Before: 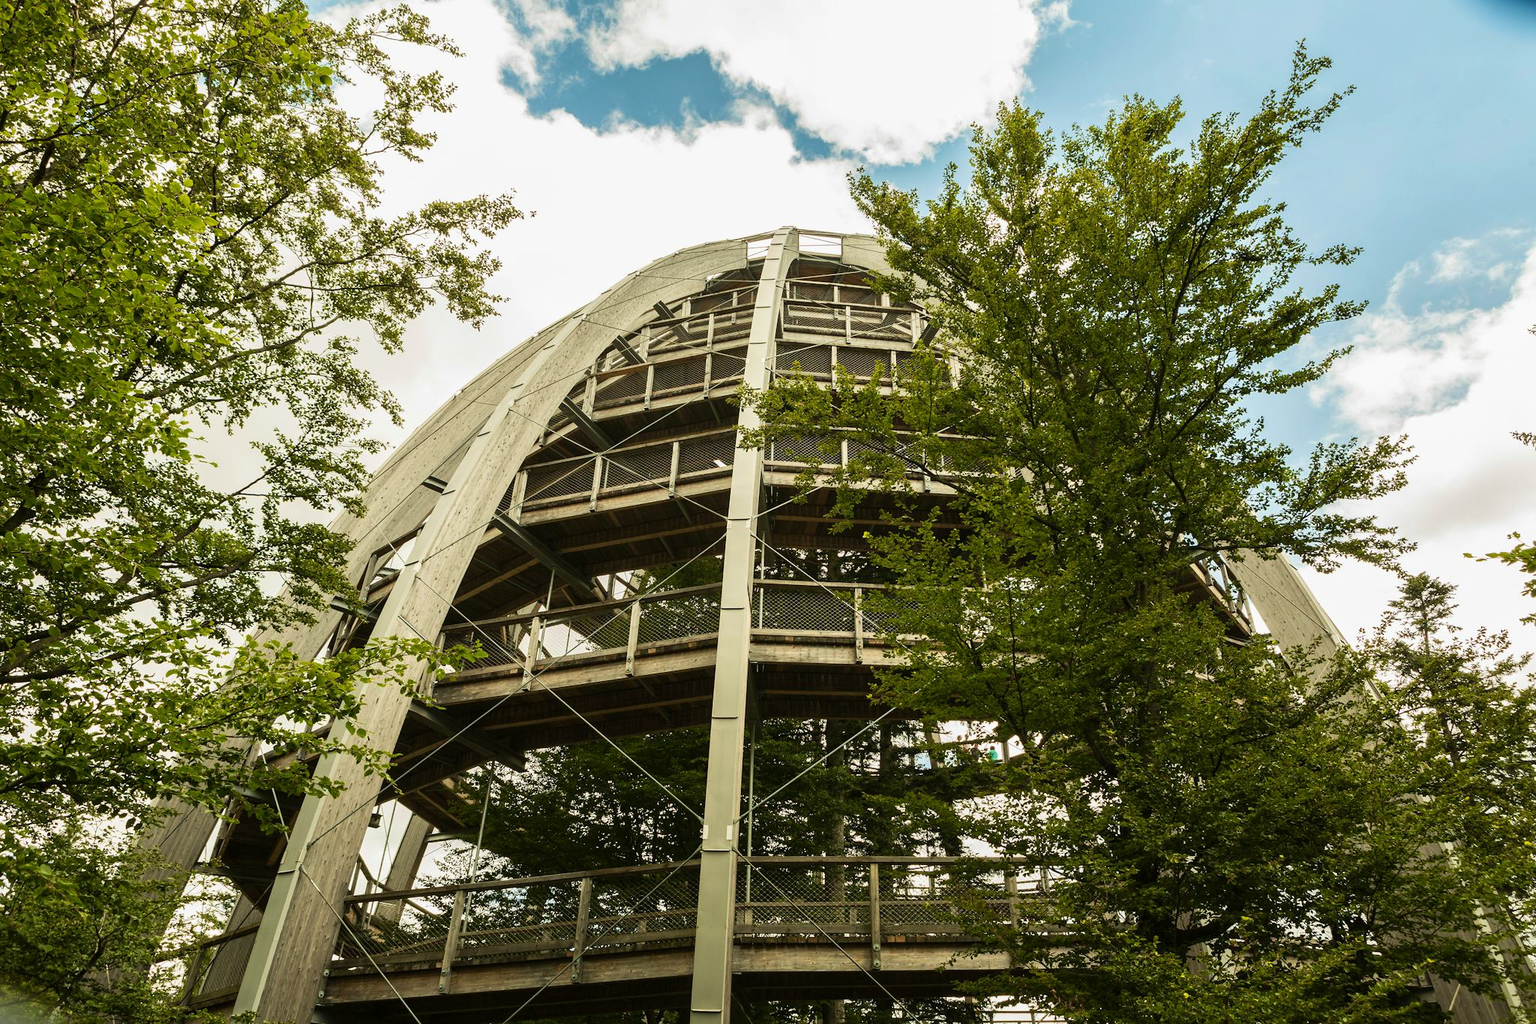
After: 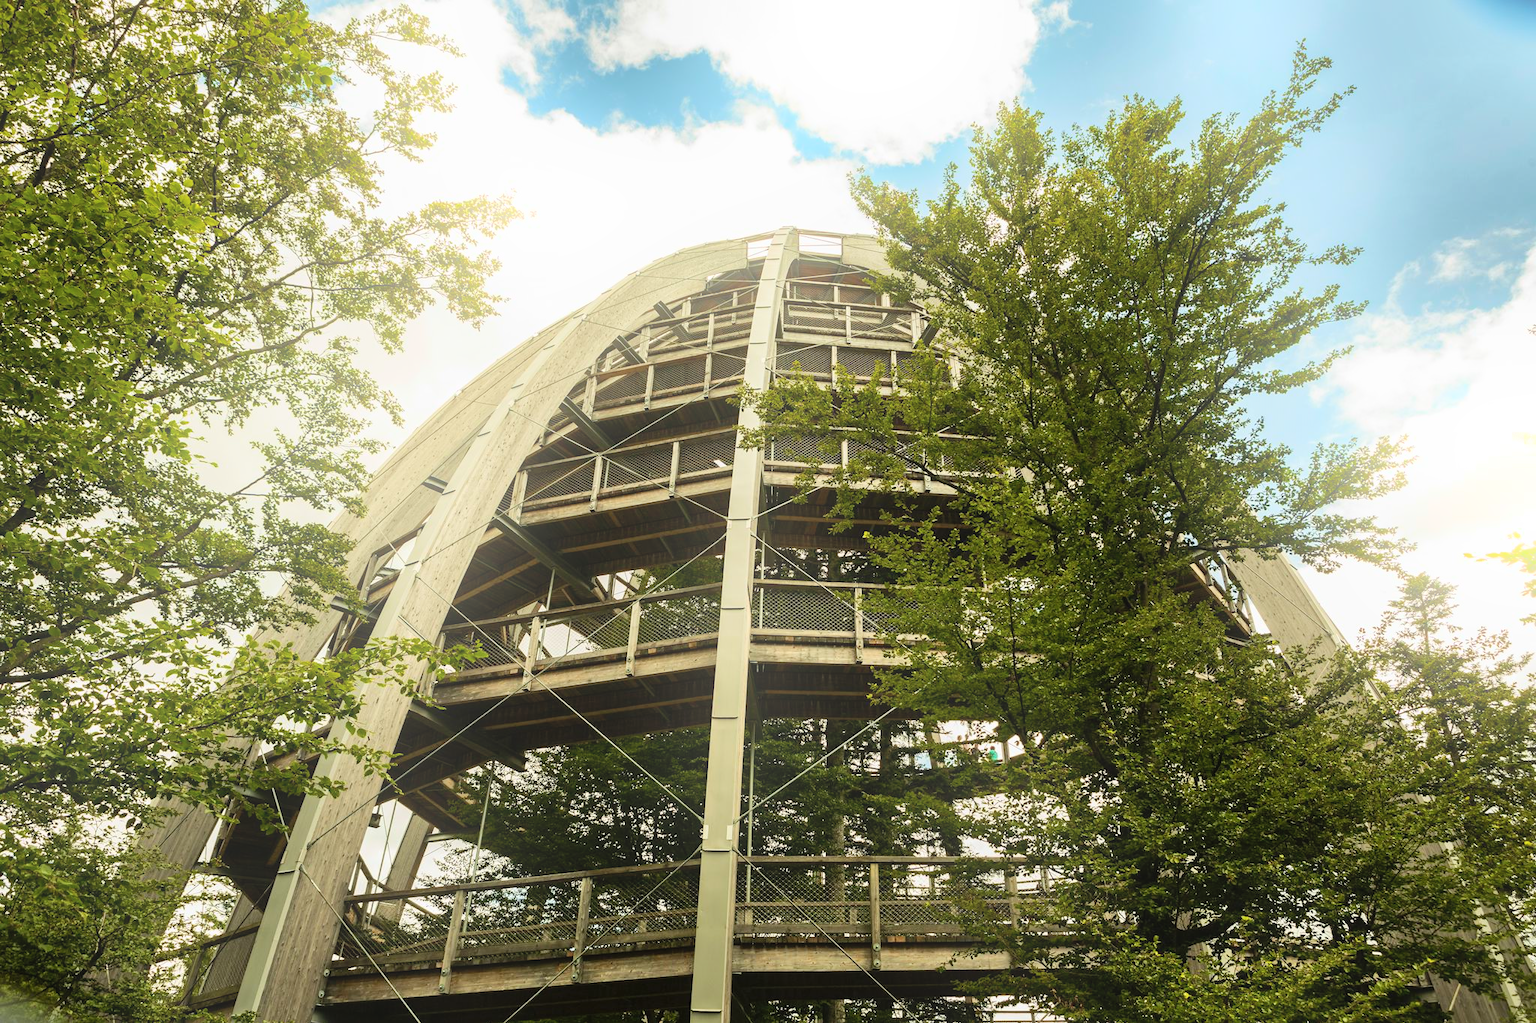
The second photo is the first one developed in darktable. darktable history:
bloom: on, module defaults
shadows and highlights: low approximation 0.01, soften with gaussian
